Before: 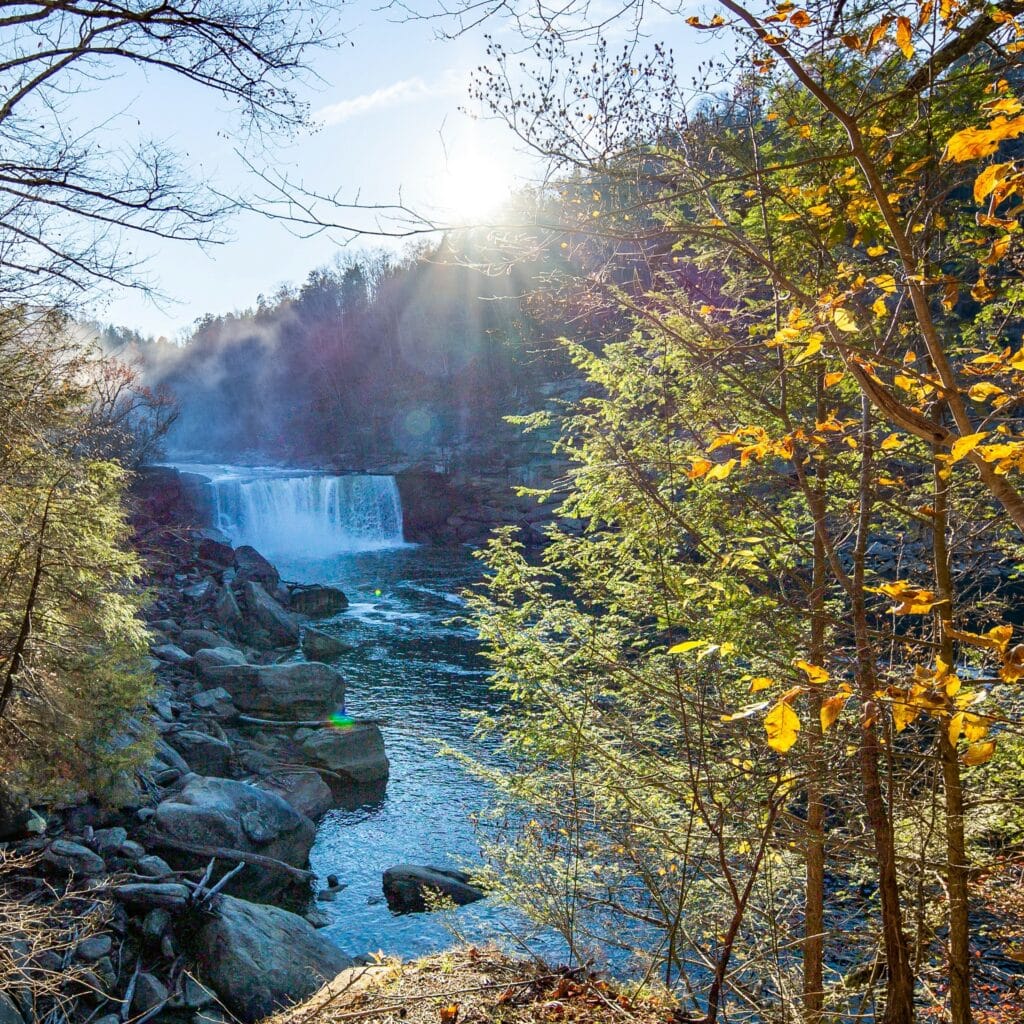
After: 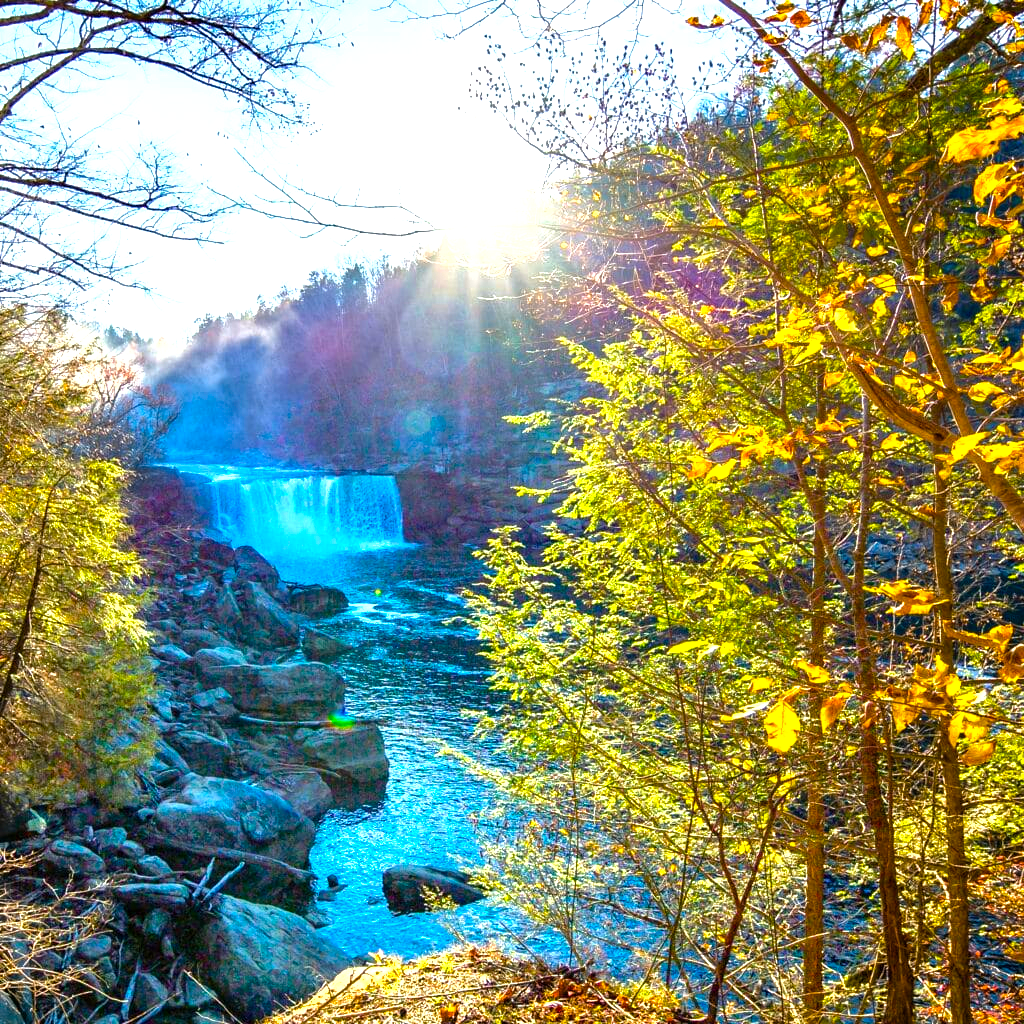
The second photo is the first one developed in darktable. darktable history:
white balance: red 1.009, blue 0.985
color balance rgb: linear chroma grading › global chroma 10%, perceptual saturation grading › global saturation 40%, perceptual brilliance grading › global brilliance 30%, global vibrance 20%
tone equalizer: on, module defaults
shadows and highlights: shadows 10, white point adjustment 1, highlights -40
